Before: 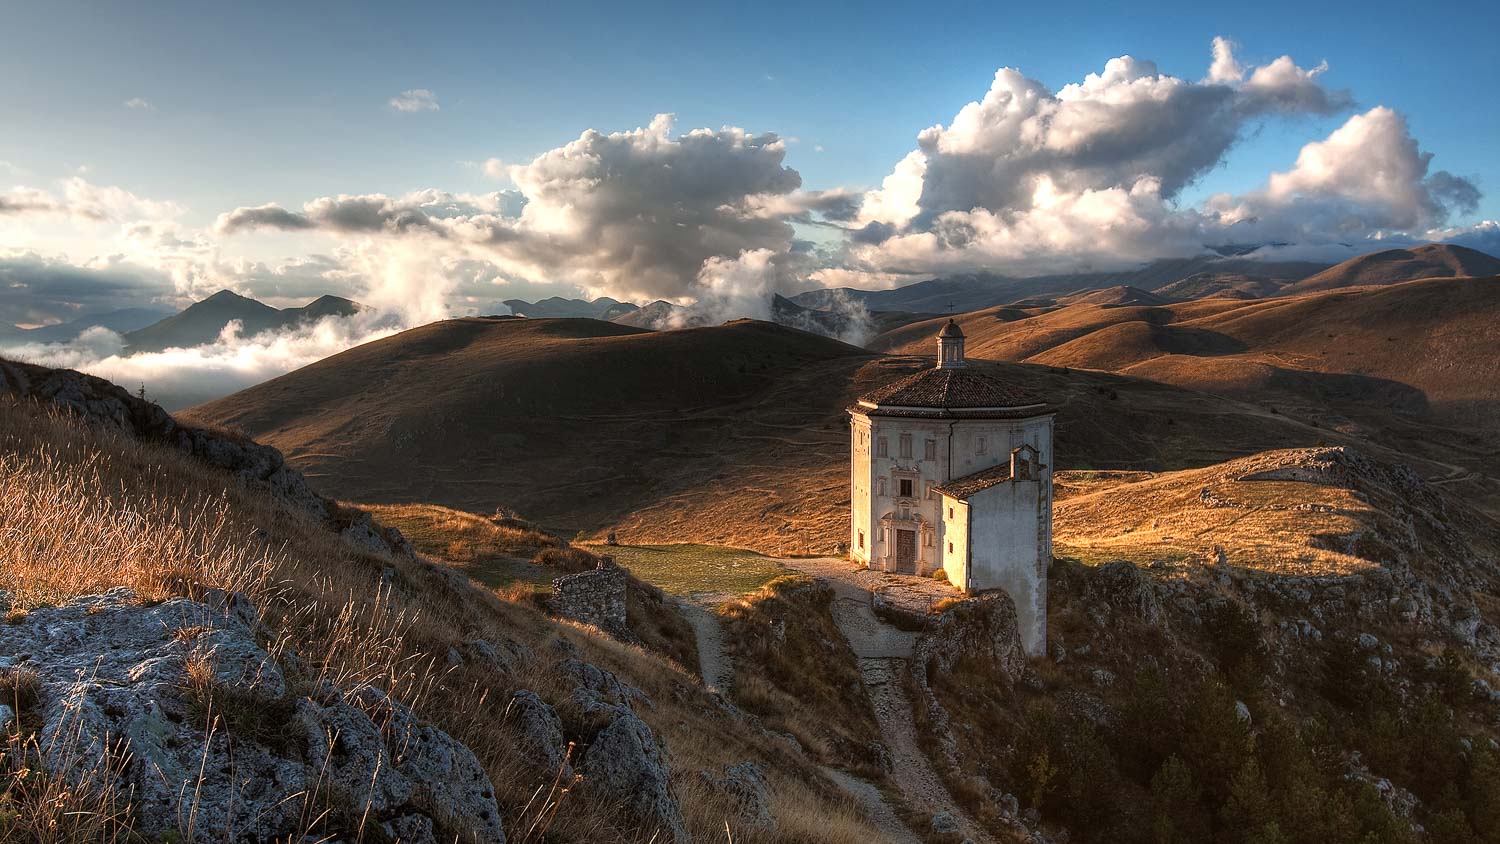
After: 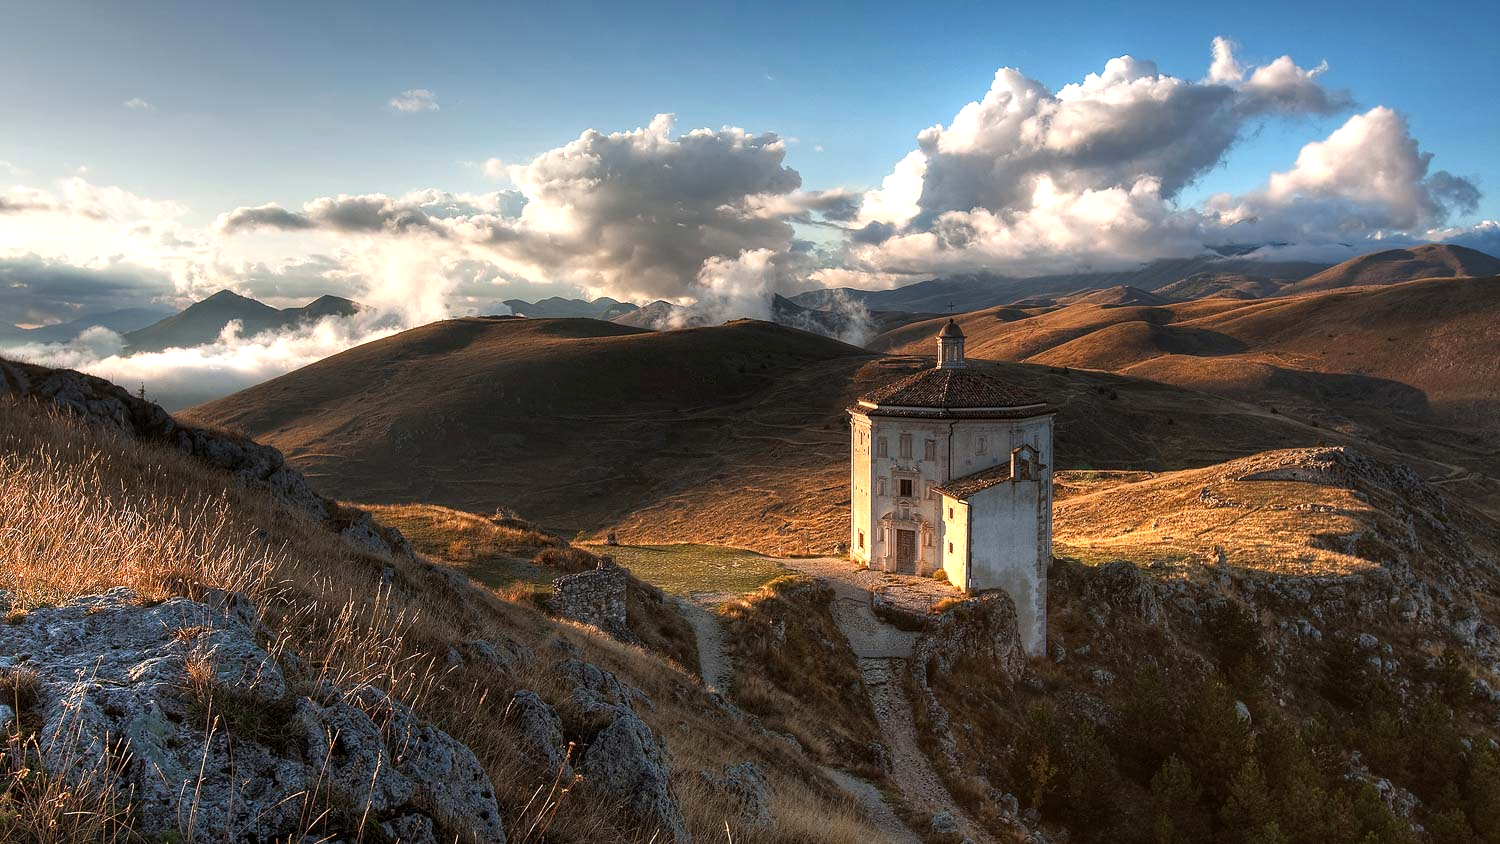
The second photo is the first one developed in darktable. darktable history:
exposure: black level correction 0.001, exposure 0.192 EV, compensate exposure bias true, compensate highlight preservation false
